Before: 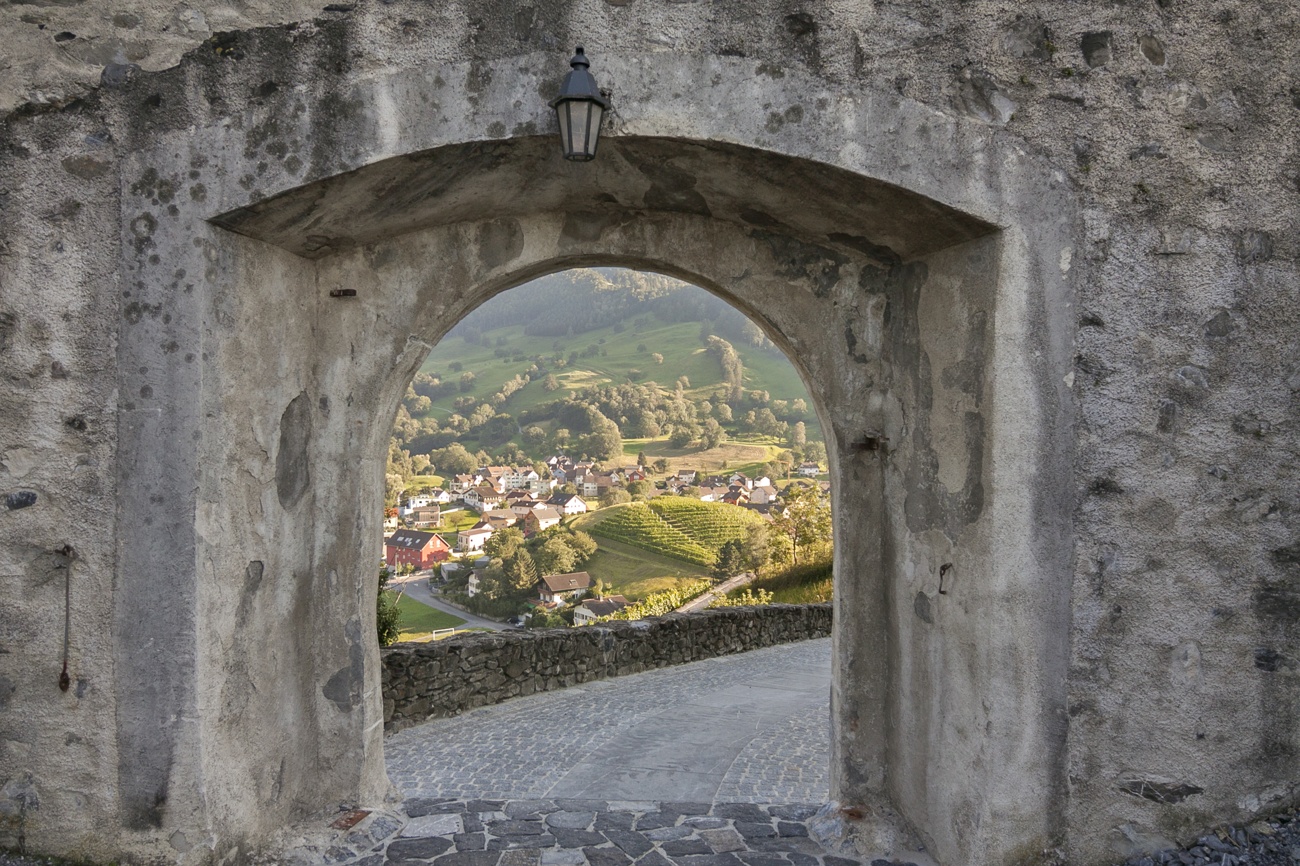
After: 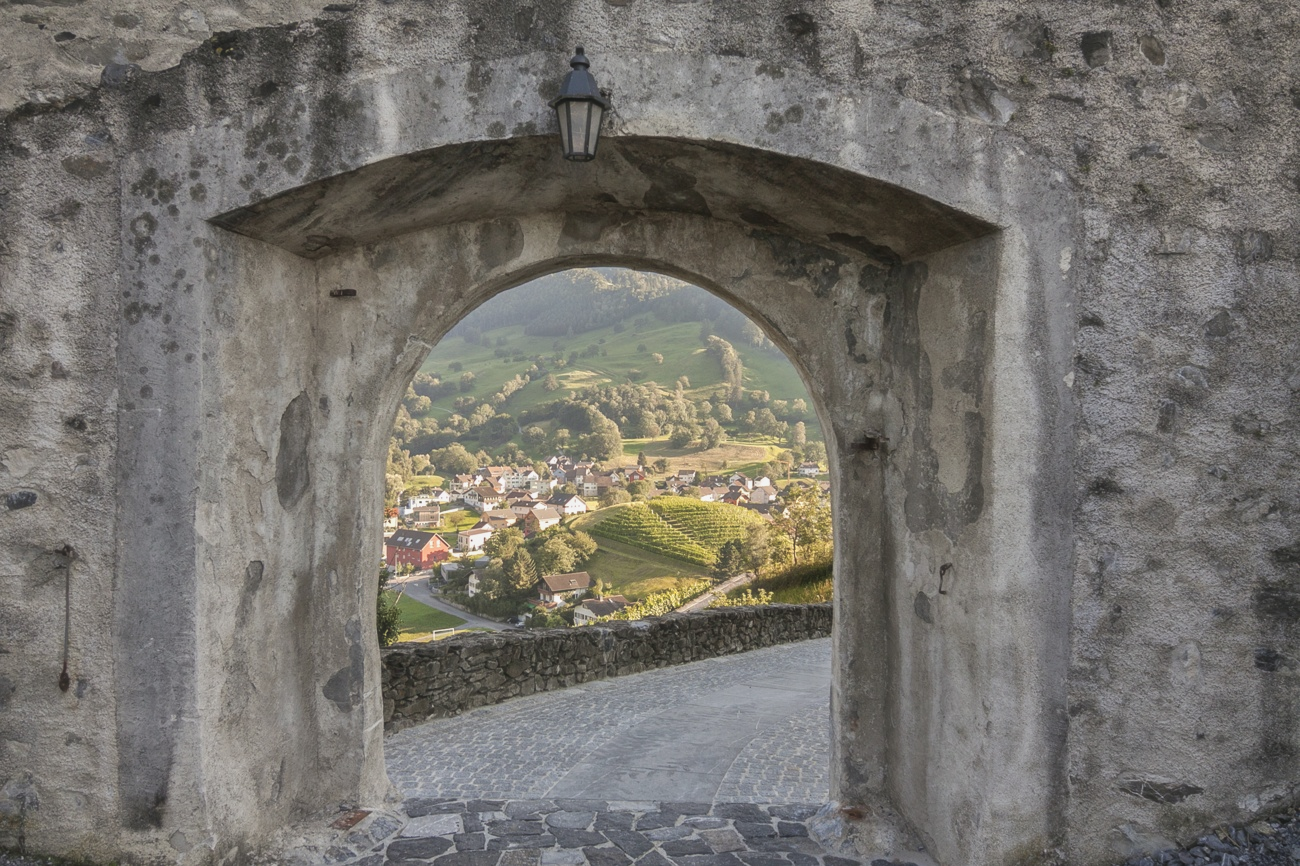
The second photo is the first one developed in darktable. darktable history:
haze removal: strength -0.1, adaptive false
local contrast: detail 110%
